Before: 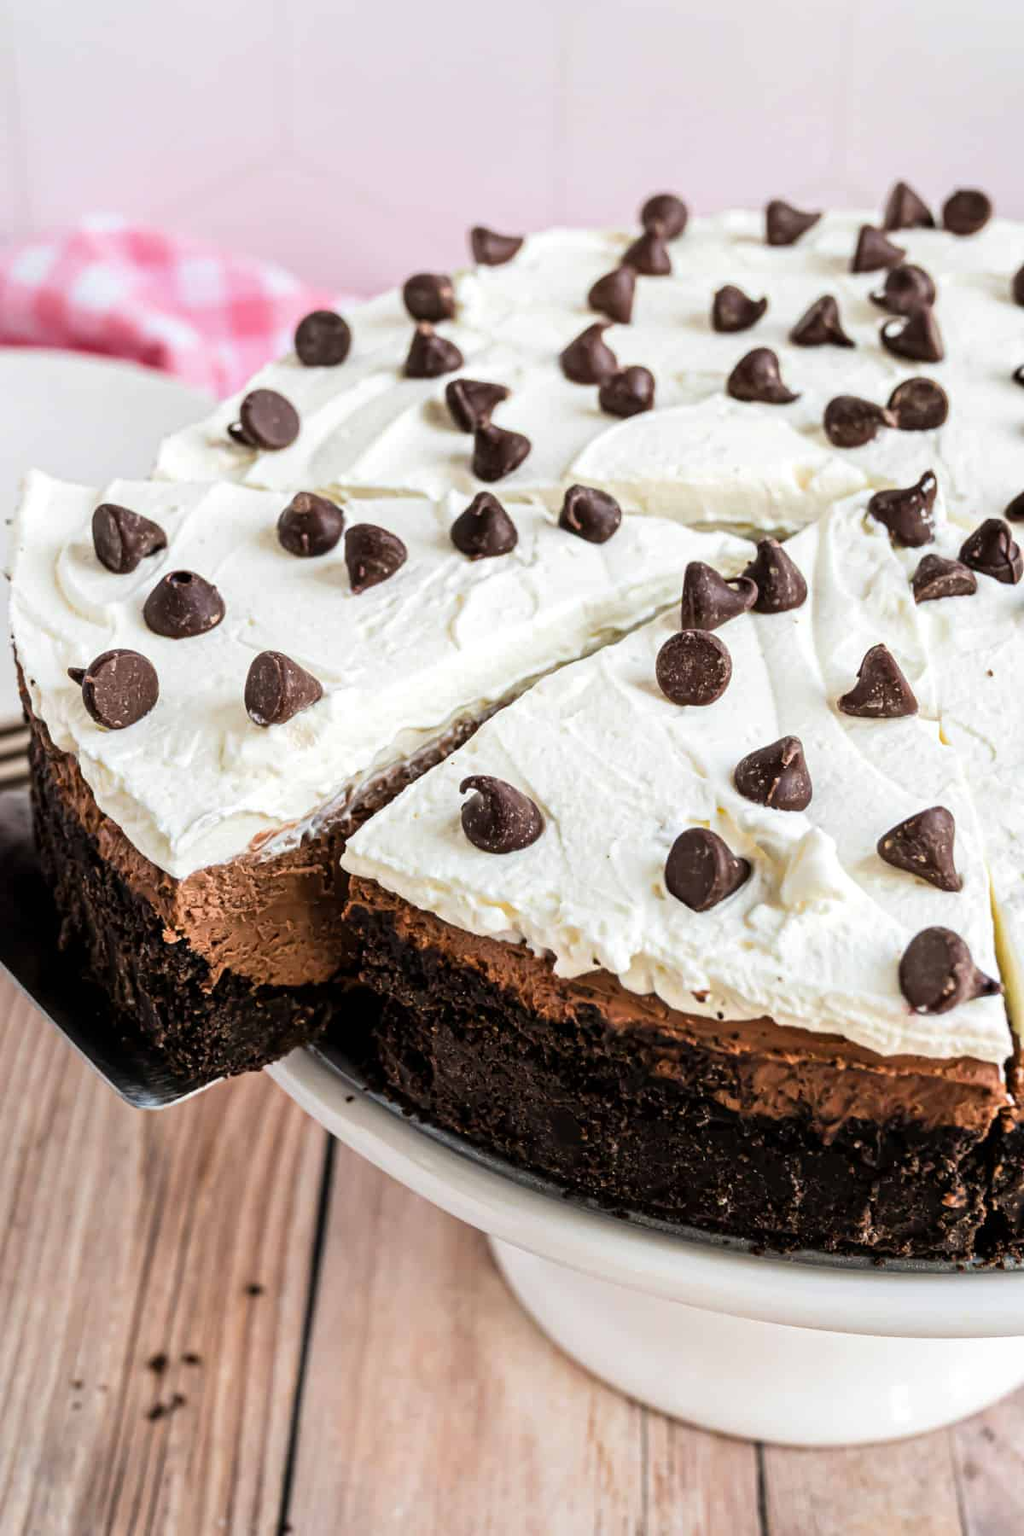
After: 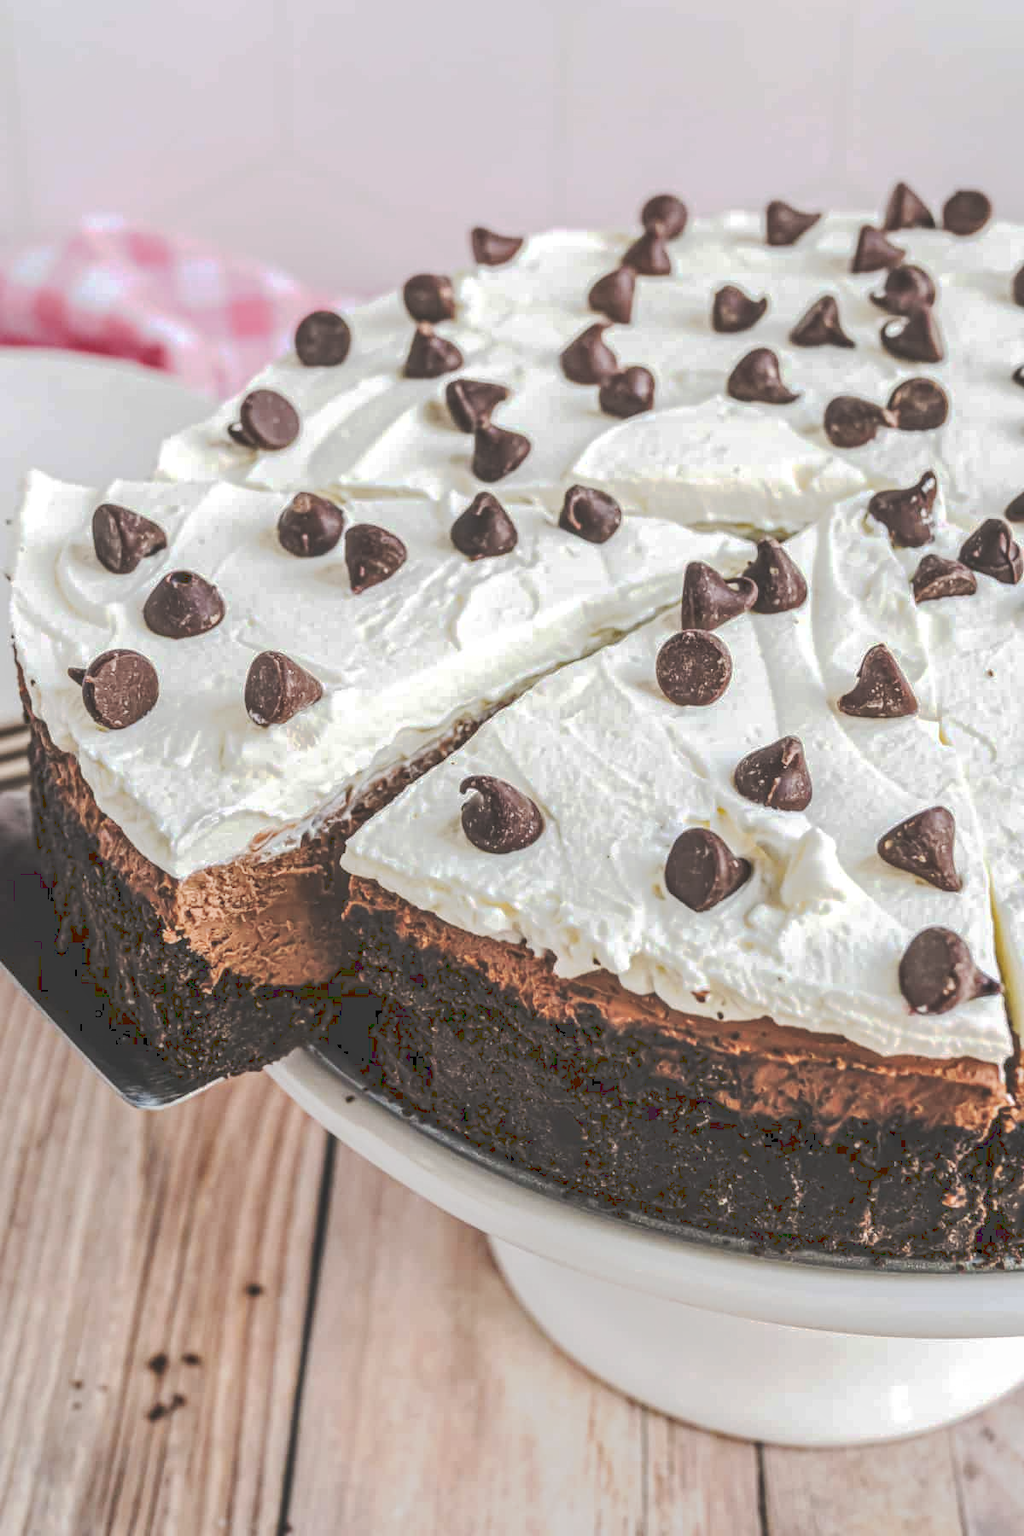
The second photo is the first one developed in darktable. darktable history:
local contrast: highlights 0%, shadows 0%, detail 133%
tone curve: curves: ch0 [(0, 0) (0.003, 0.217) (0.011, 0.217) (0.025, 0.229) (0.044, 0.243) (0.069, 0.253) (0.1, 0.265) (0.136, 0.281) (0.177, 0.305) (0.224, 0.331) (0.277, 0.369) (0.335, 0.415) (0.399, 0.472) (0.468, 0.543) (0.543, 0.609) (0.623, 0.676) (0.709, 0.734) (0.801, 0.798) (0.898, 0.849) (1, 1)], preserve colors none
